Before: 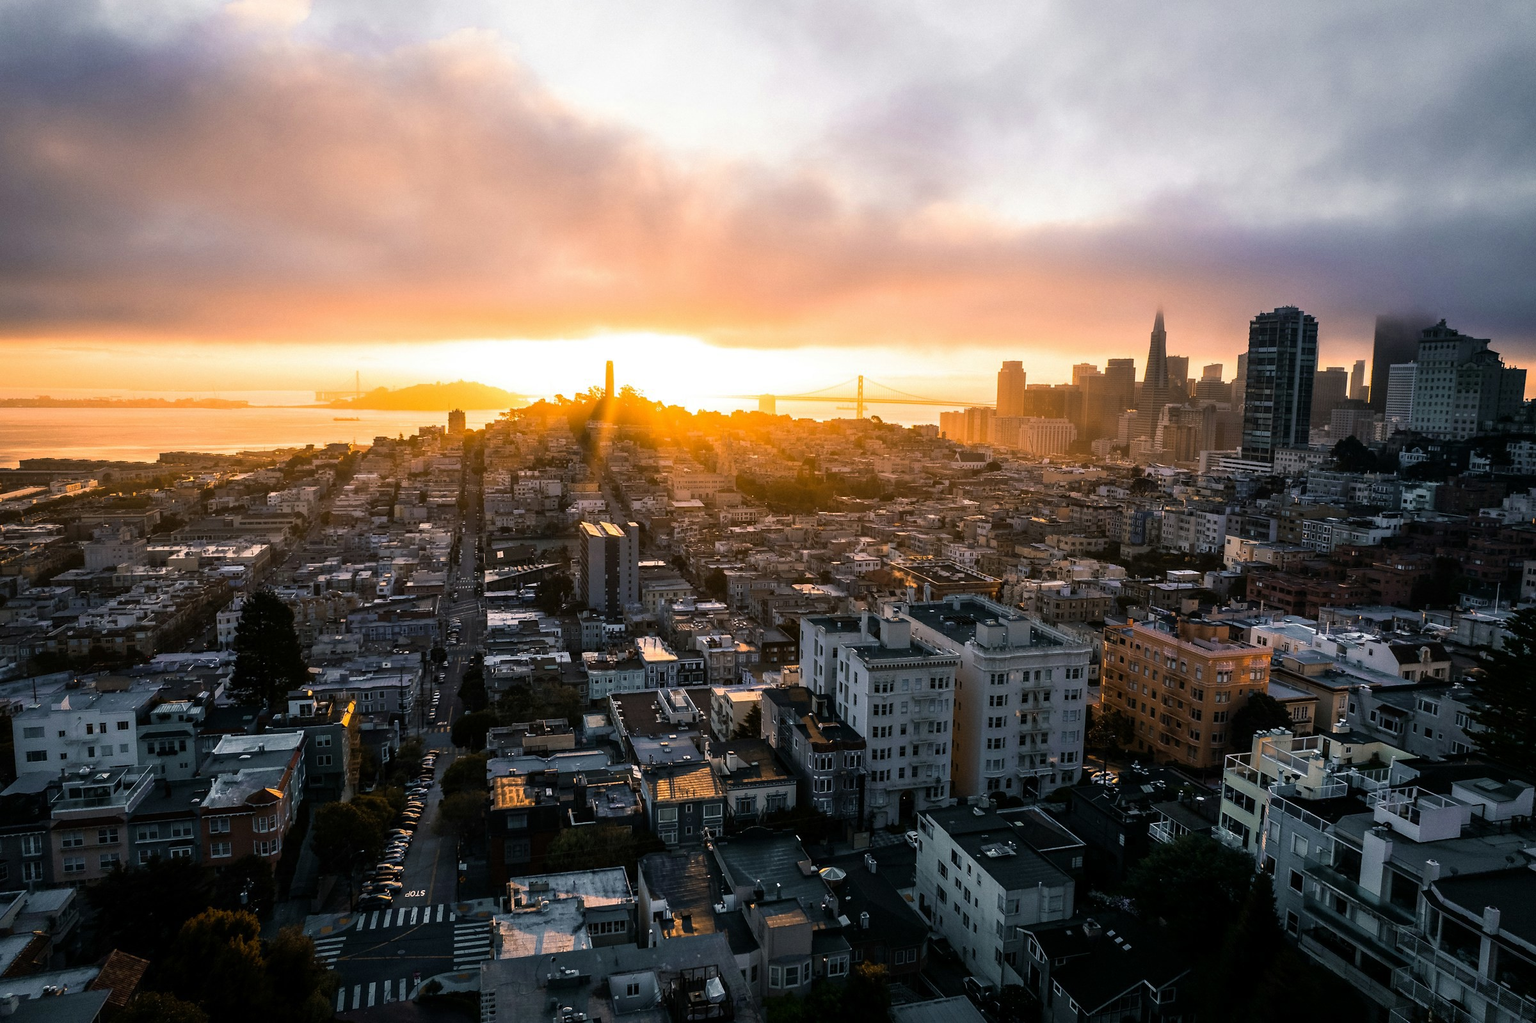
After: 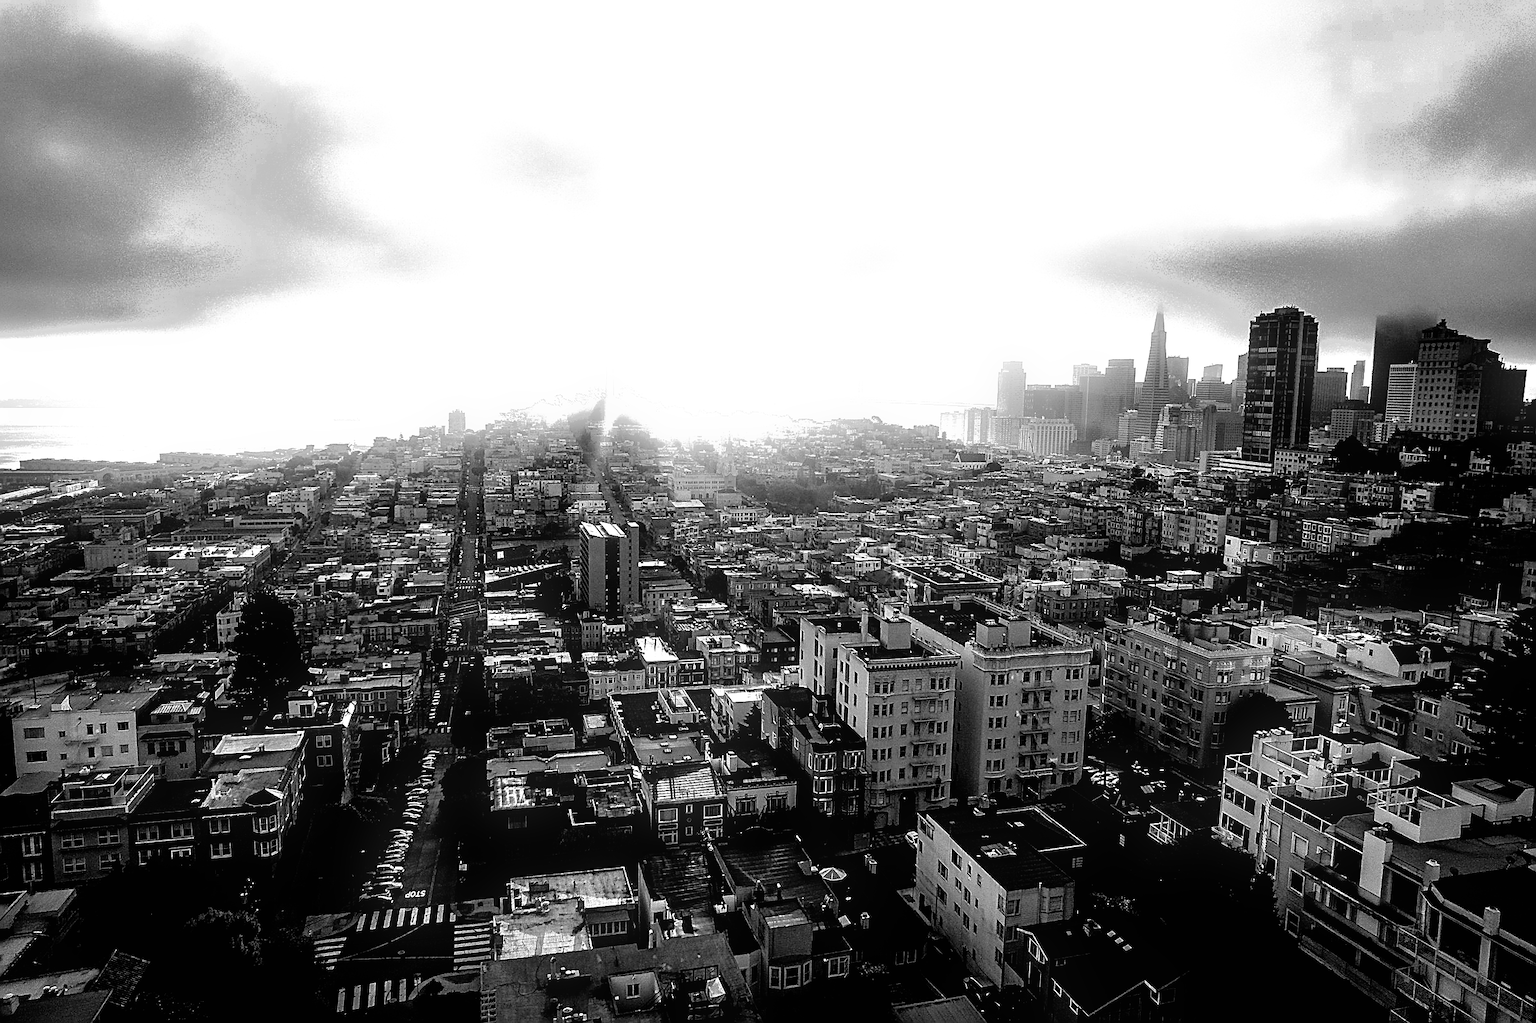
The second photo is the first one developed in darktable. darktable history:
sharpen: radius 1.685, amount 1.294
monochrome: on, module defaults
contrast equalizer: y [[0.5, 0.5, 0.478, 0.5, 0.5, 0.5], [0.5 ×6], [0.5 ×6], [0 ×6], [0 ×6]]
filmic rgb: black relative exposure -8.2 EV, white relative exposure 2.2 EV, threshold 3 EV, hardness 7.11, latitude 85.74%, contrast 1.696, highlights saturation mix -4%, shadows ↔ highlights balance -2.69%, color science v5 (2021), contrast in shadows safe, contrast in highlights safe, enable highlight reconstruction true
exposure: exposure 0.636 EV, compensate highlight preservation false
bloom: size 9%, threshold 100%, strength 7%
shadows and highlights: shadows 40, highlights -60
